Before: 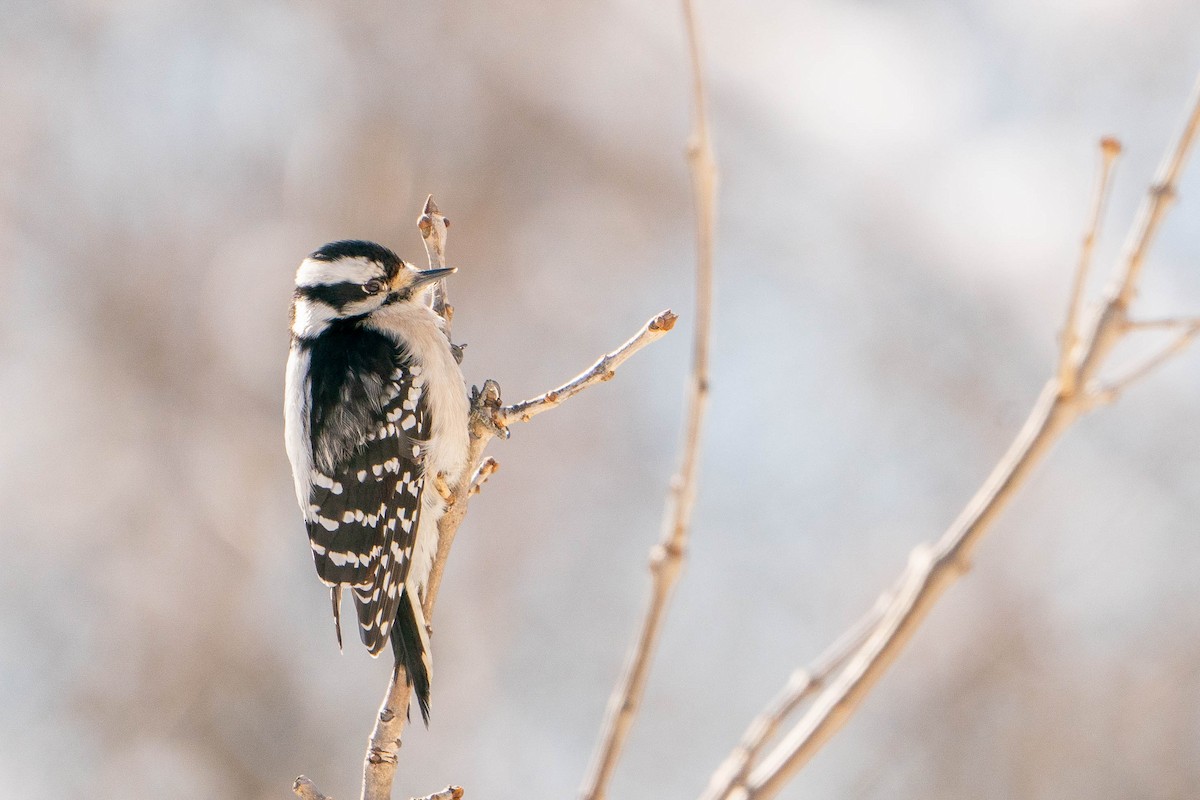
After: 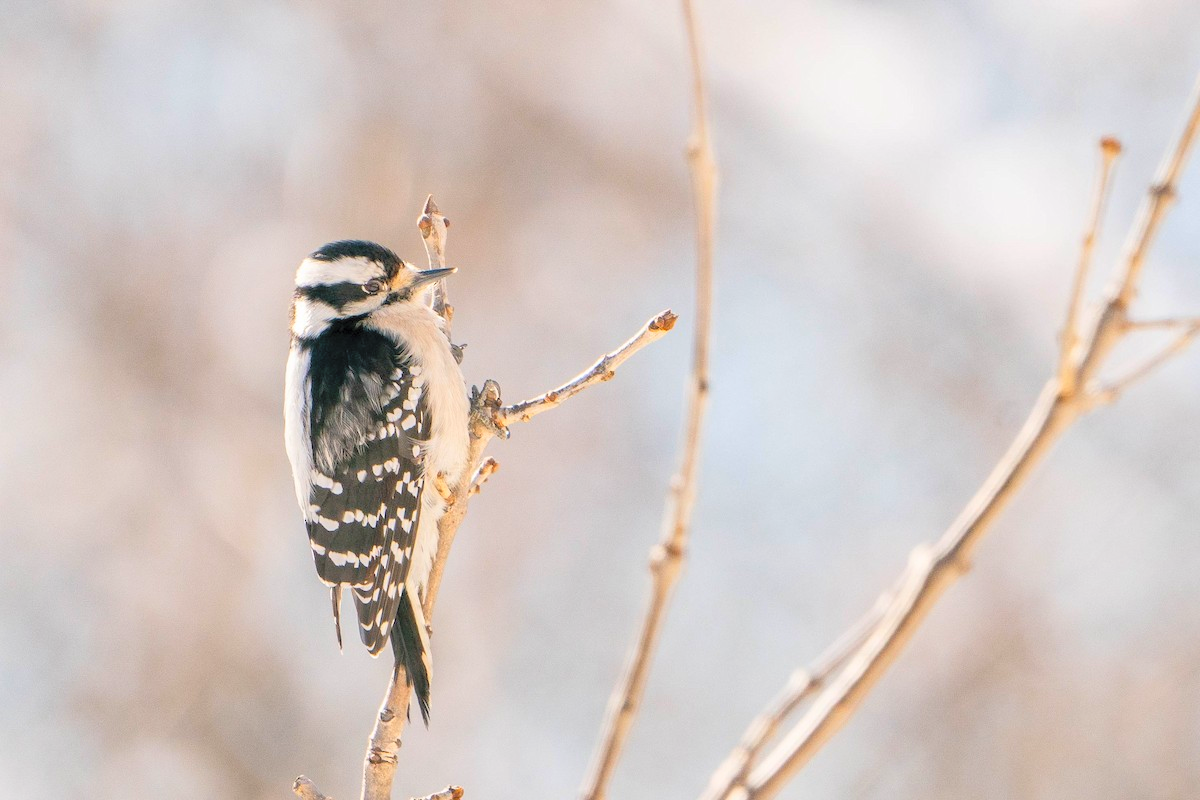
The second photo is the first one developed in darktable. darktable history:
contrast brightness saturation: contrast 0.1, brightness 0.3, saturation 0.14
shadows and highlights: white point adjustment 0.05, highlights color adjustment 55.9%, soften with gaussian
